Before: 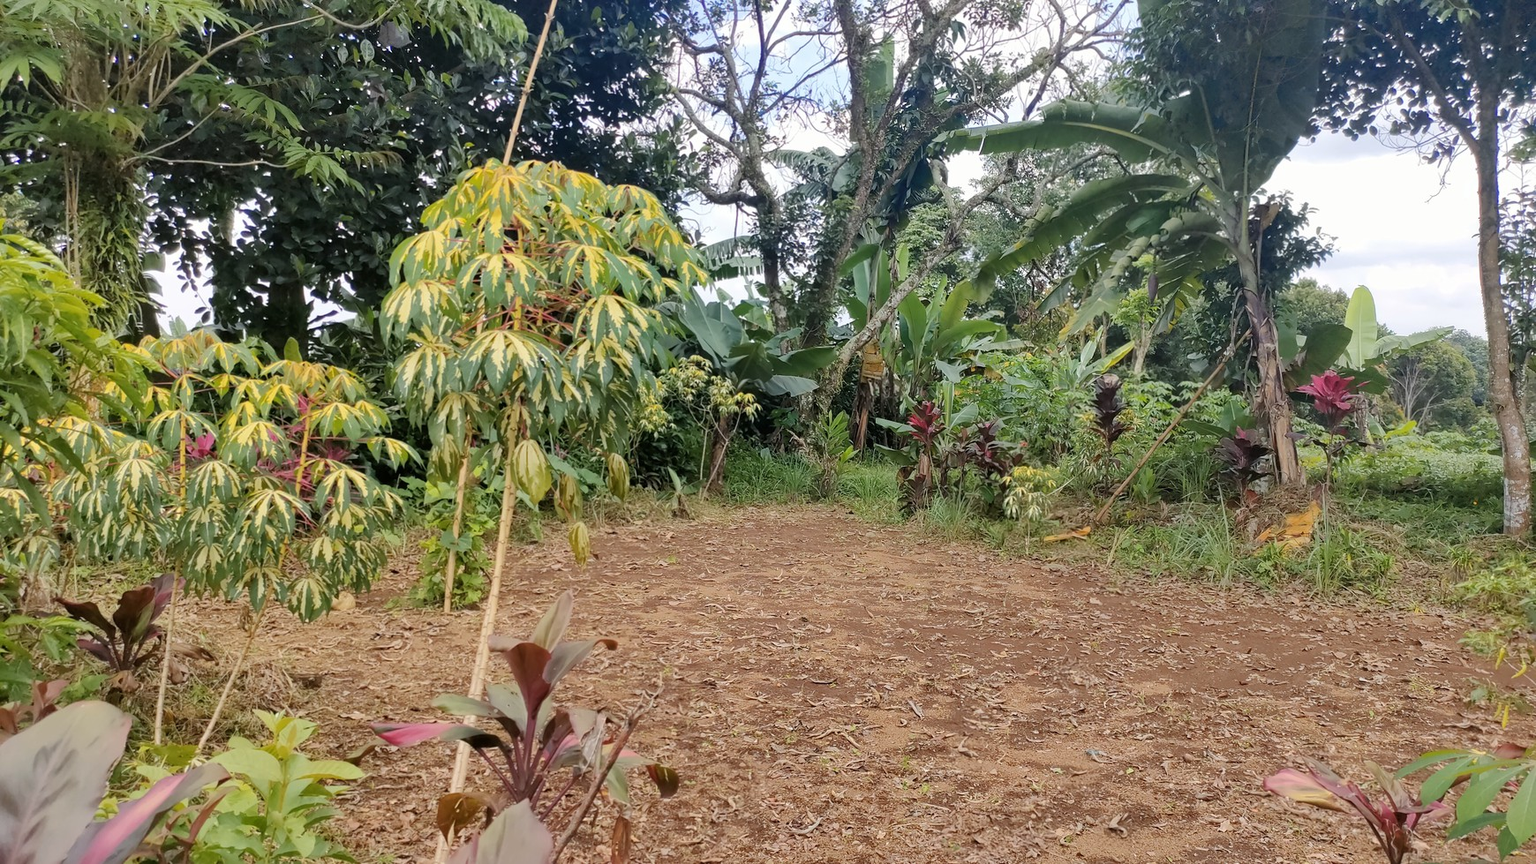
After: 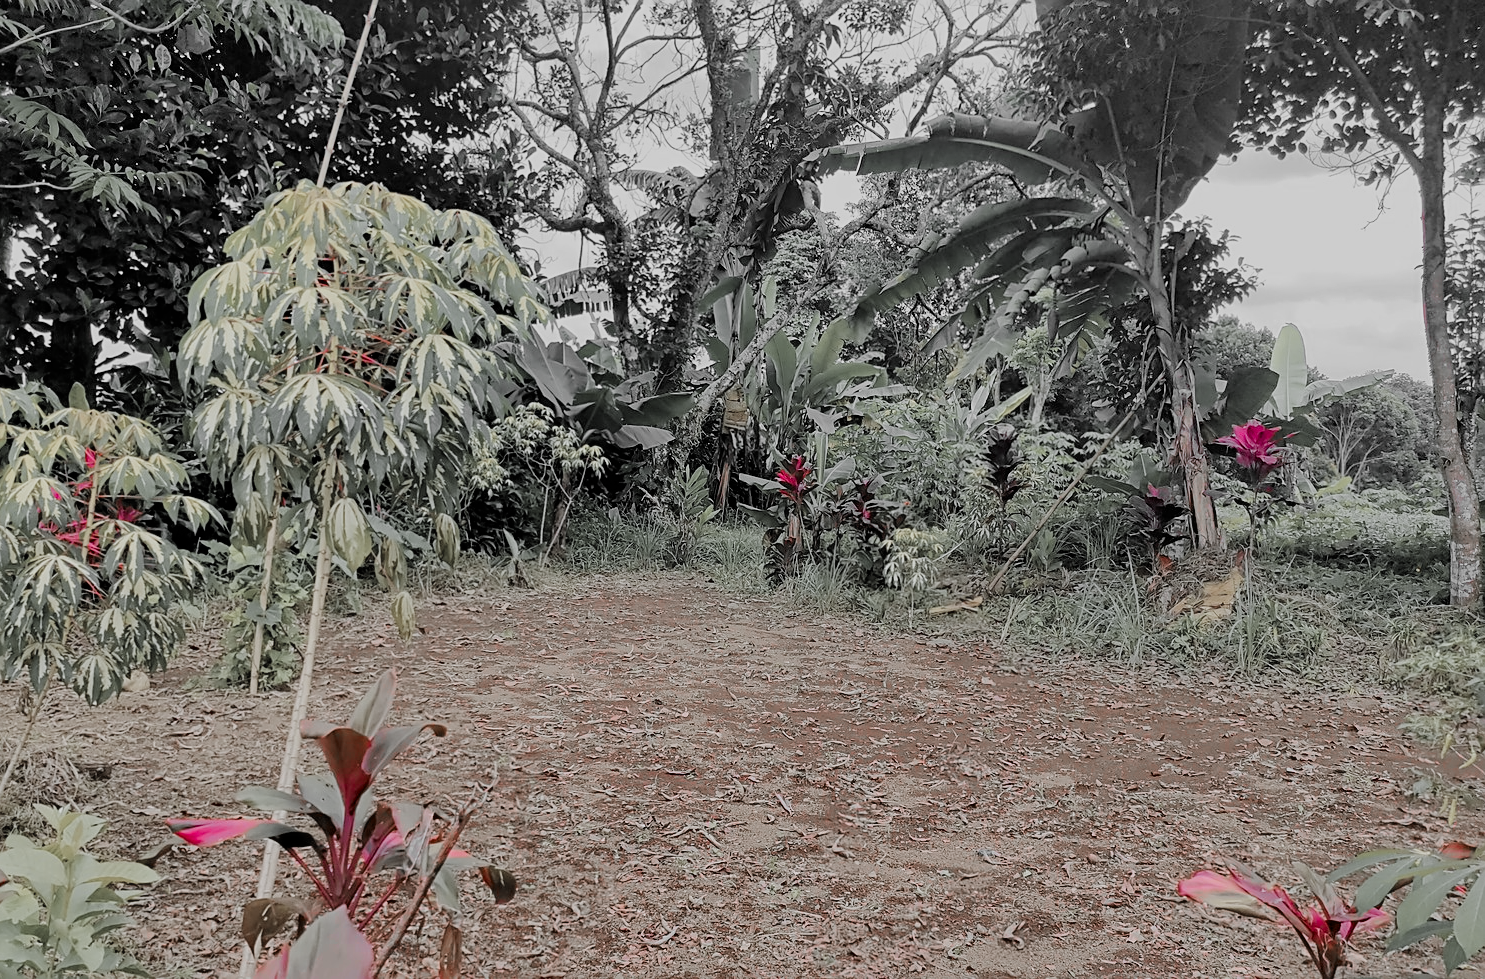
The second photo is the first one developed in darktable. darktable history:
crop and rotate: left 14.616%
tone equalizer: on, module defaults
color calibration: x 0.372, y 0.386, temperature 4284.5 K
filmic rgb: black relative exposure -7.34 EV, white relative exposure 5.06 EV, hardness 3.21, add noise in highlights 0, color science v3 (2019), use custom middle-gray values true, contrast in highlights soft
haze removal: compatibility mode true, adaptive false
color zones: curves: ch1 [(0, 0.831) (0.08, 0.771) (0.157, 0.268) (0.241, 0.207) (0.562, -0.005) (0.714, -0.013) (0.876, 0.01) (1, 0.831)]
sharpen: on, module defaults
